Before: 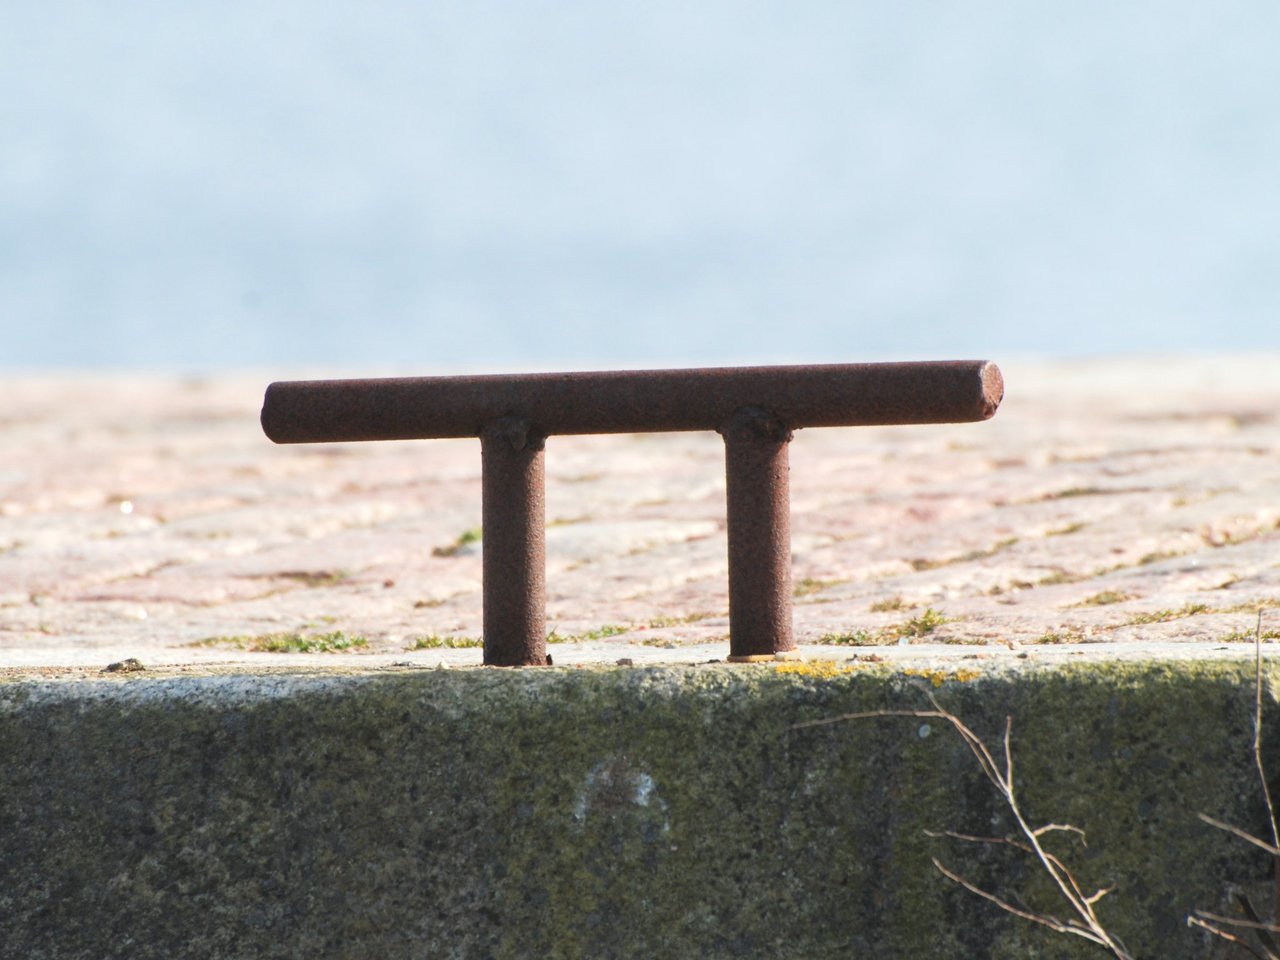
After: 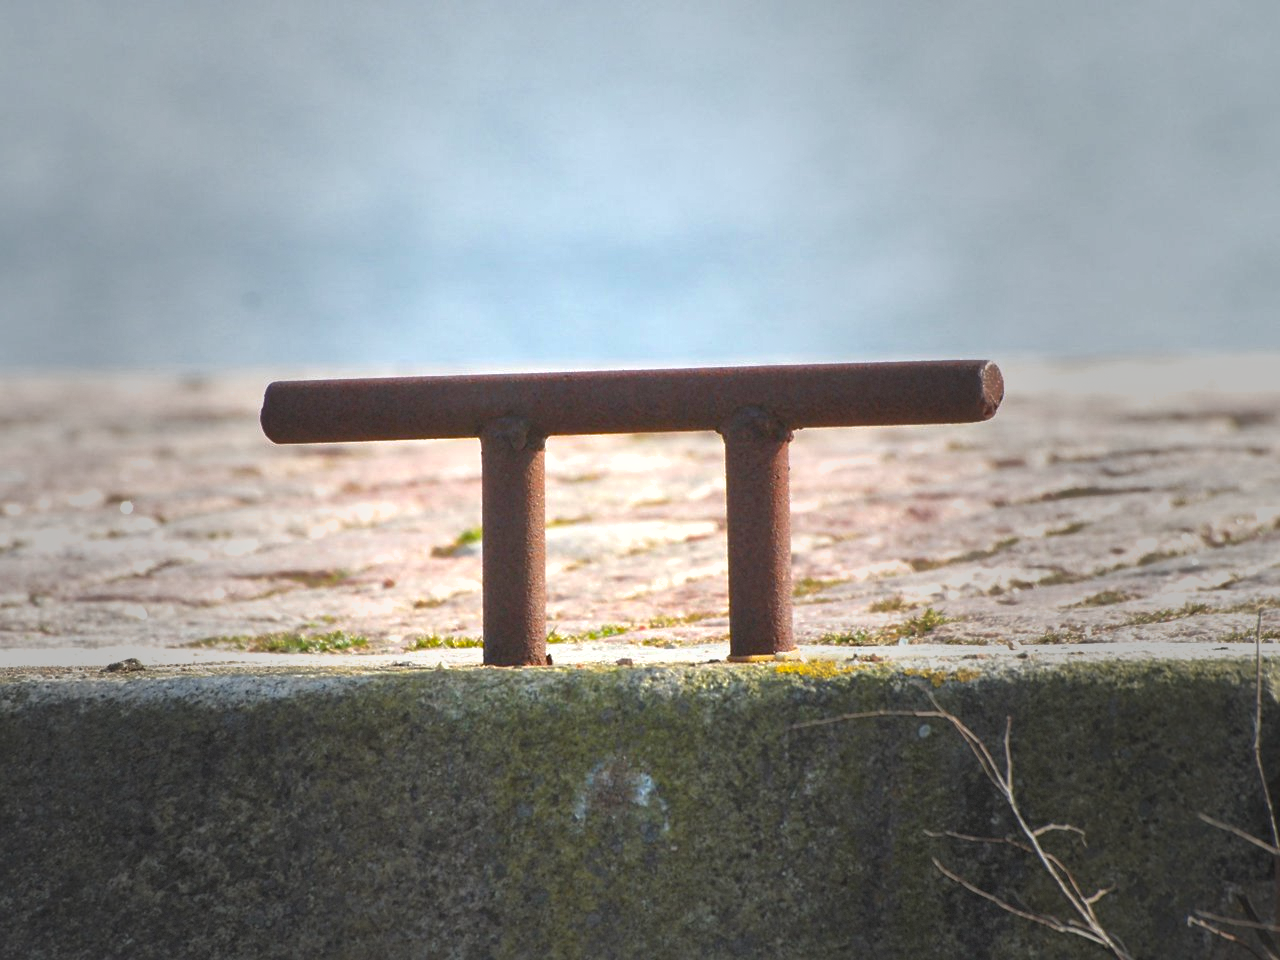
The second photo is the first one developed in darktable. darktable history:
shadows and highlights: on, module defaults
exposure: exposure 0.407 EV, compensate highlight preservation false
vignetting: fall-off start 16.46%, fall-off radius 98.87%, center (-0.079, 0.062), width/height ratio 0.722, dithering 8-bit output
color balance rgb: shadows lift › chroma 1.01%, shadows lift › hue 27.92°, linear chroma grading › global chroma 14.877%, perceptual saturation grading › global saturation 30.101%
sharpen: amount 0.209
contrast brightness saturation: contrast -0.087, brightness -0.042, saturation -0.111
